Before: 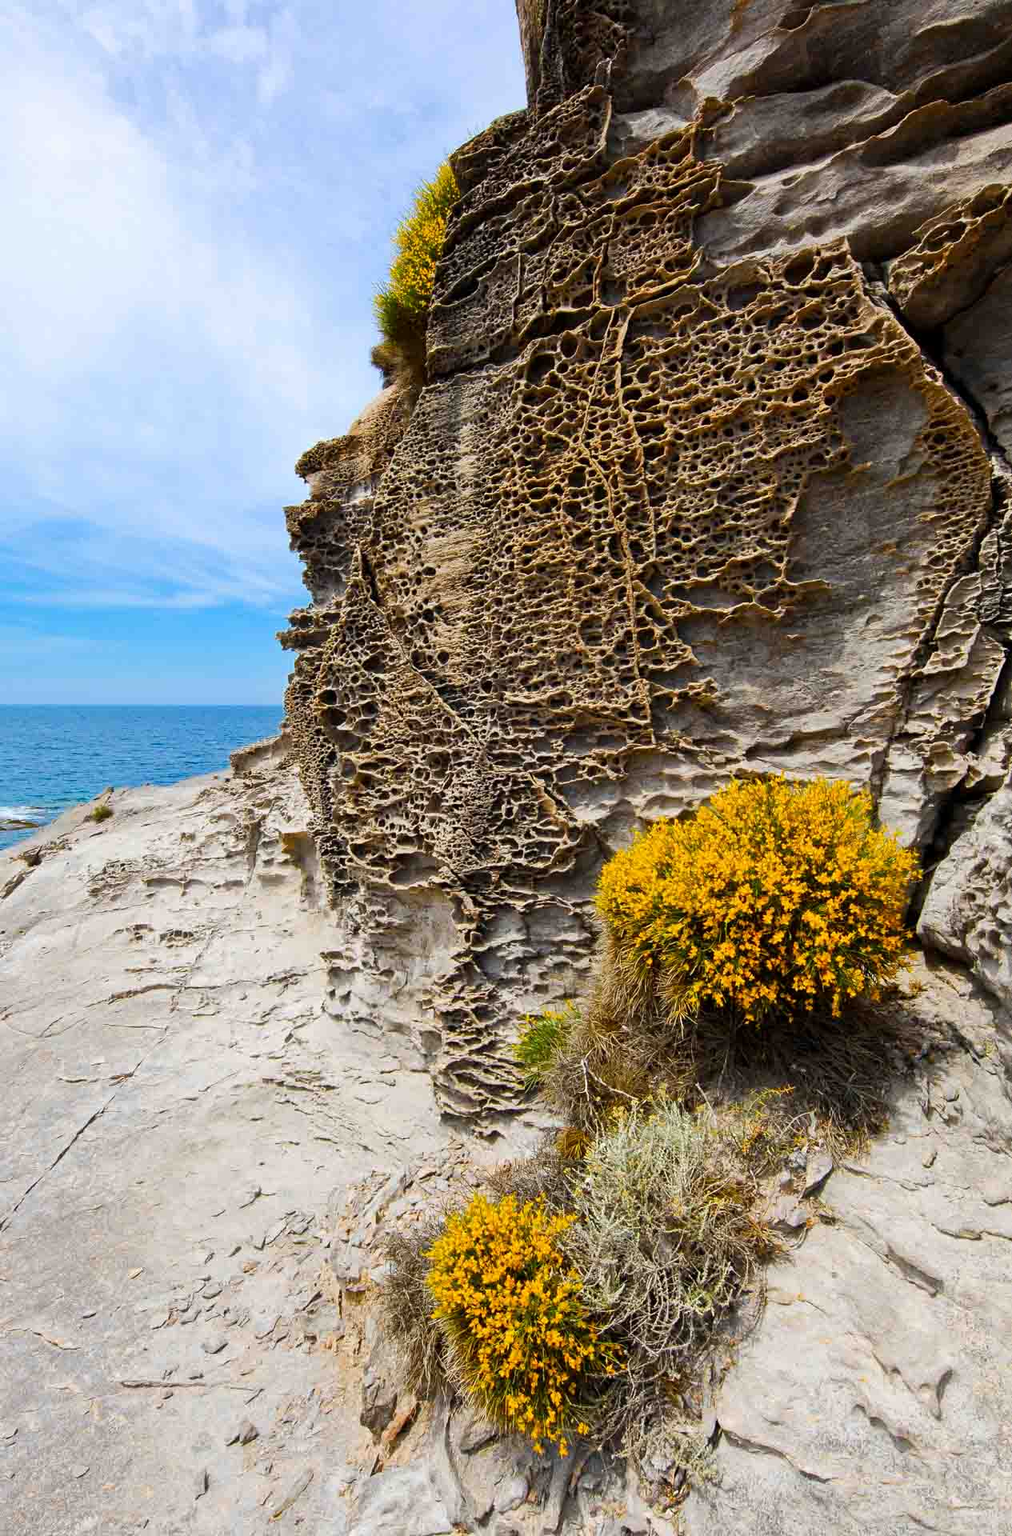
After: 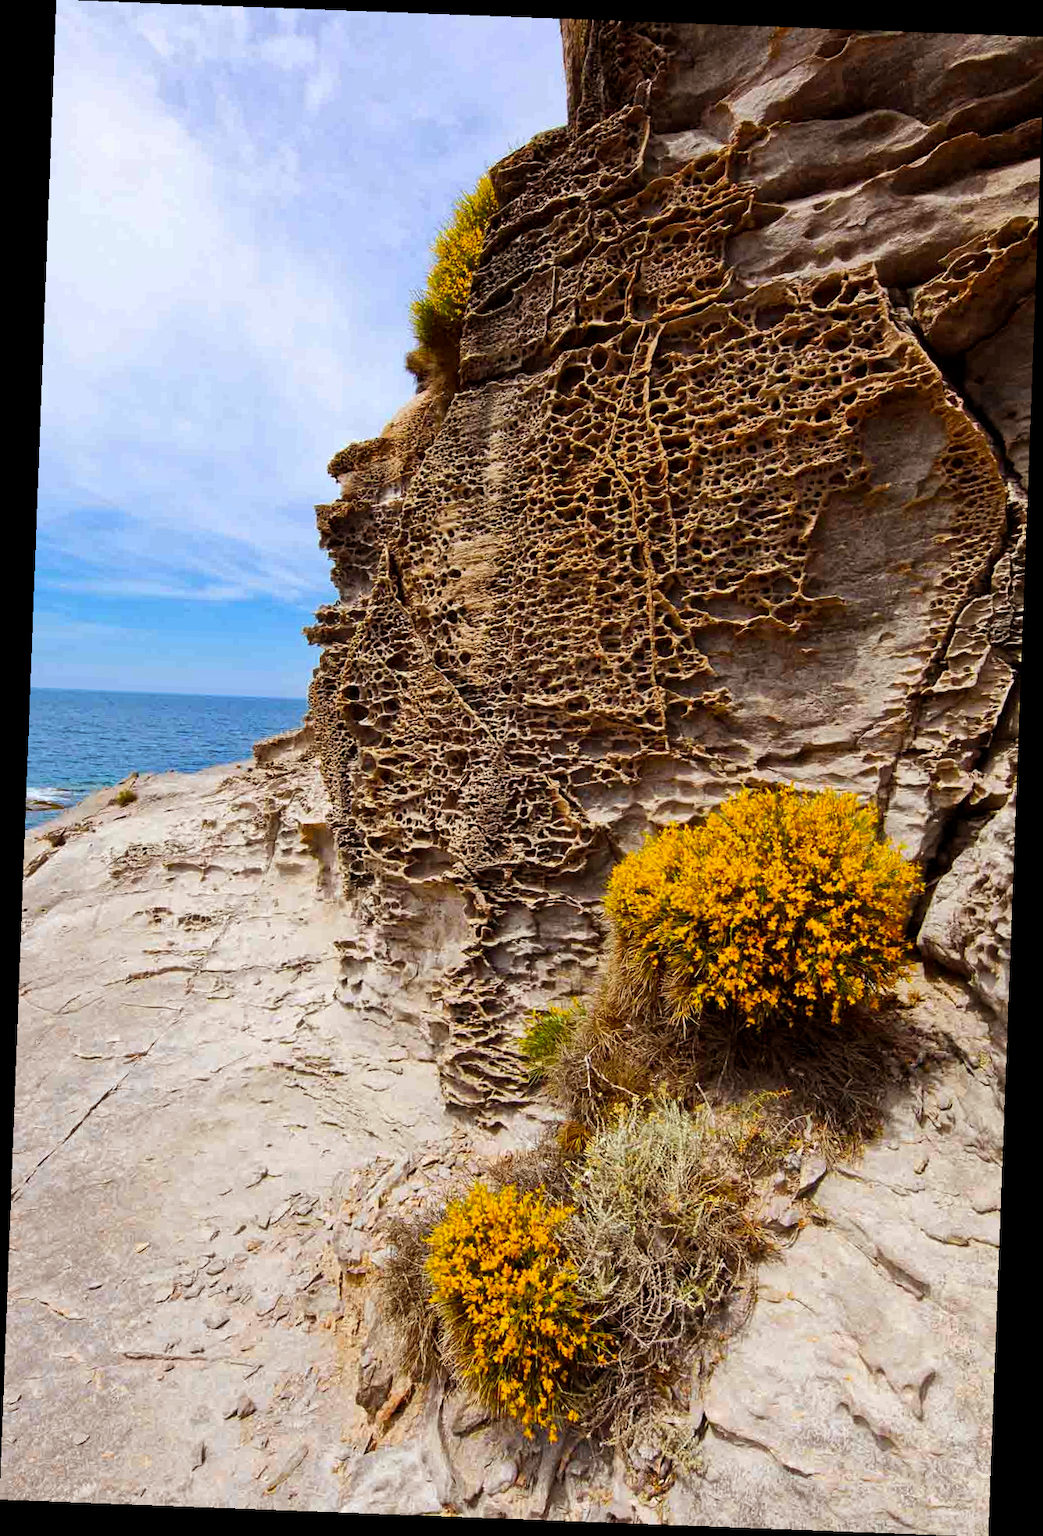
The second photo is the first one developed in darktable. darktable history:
rotate and perspective: rotation 2.17°, automatic cropping off
rgb levels: mode RGB, independent channels, levels [[0, 0.5, 1], [0, 0.521, 1], [0, 0.536, 1]]
local contrast: mode bilateral grid, contrast 10, coarseness 25, detail 115%, midtone range 0.2
